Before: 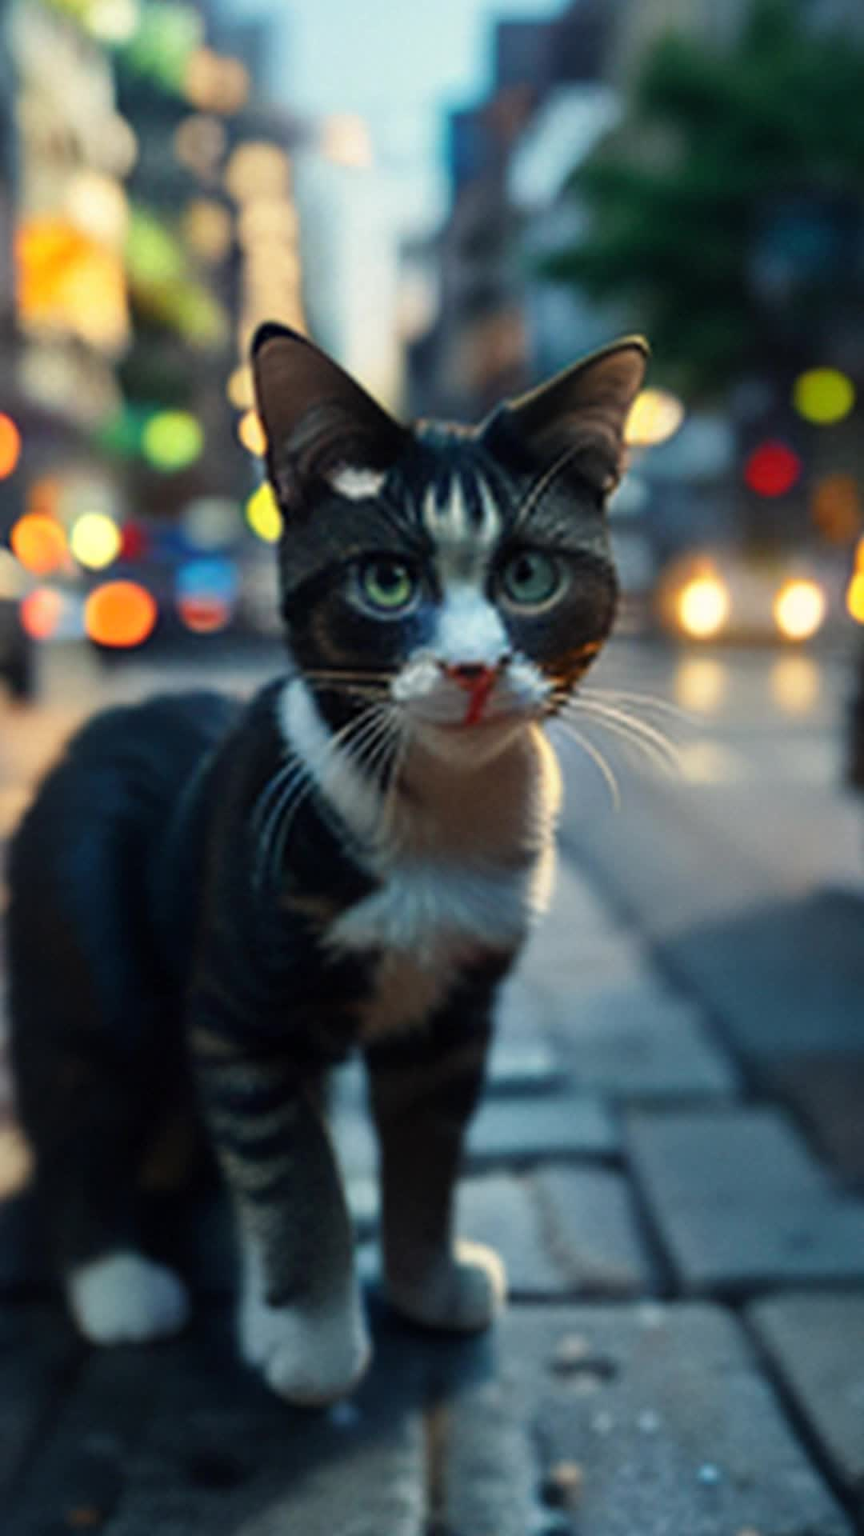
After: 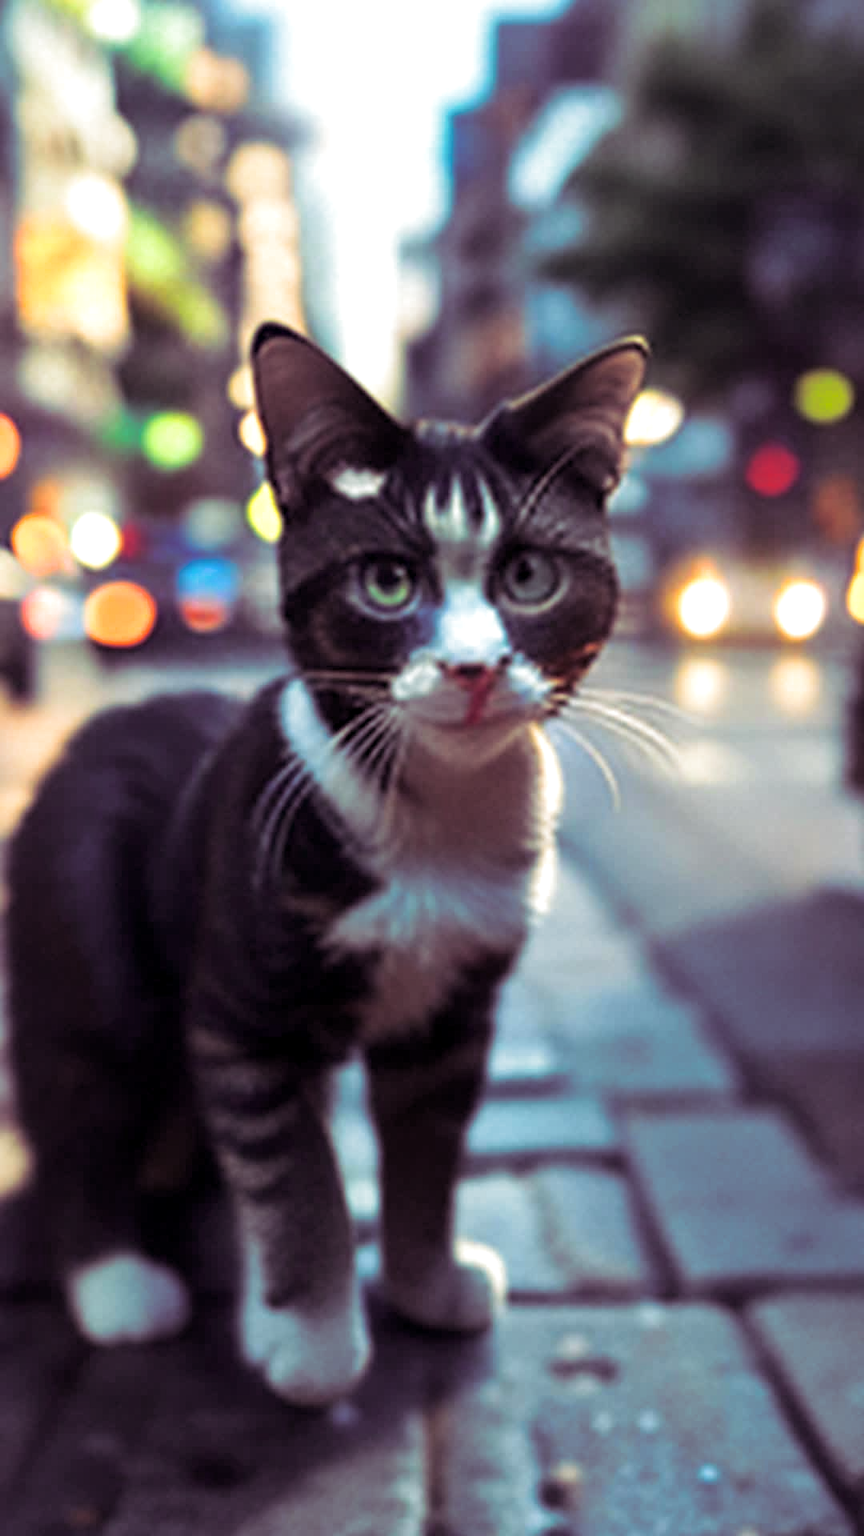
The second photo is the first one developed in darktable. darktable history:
exposure: black level correction 0.001, exposure 0.675 EV, compensate highlight preservation false
split-toning: shadows › hue 316.8°, shadows › saturation 0.47, highlights › hue 201.6°, highlights › saturation 0, balance -41.97, compress 28.01%
